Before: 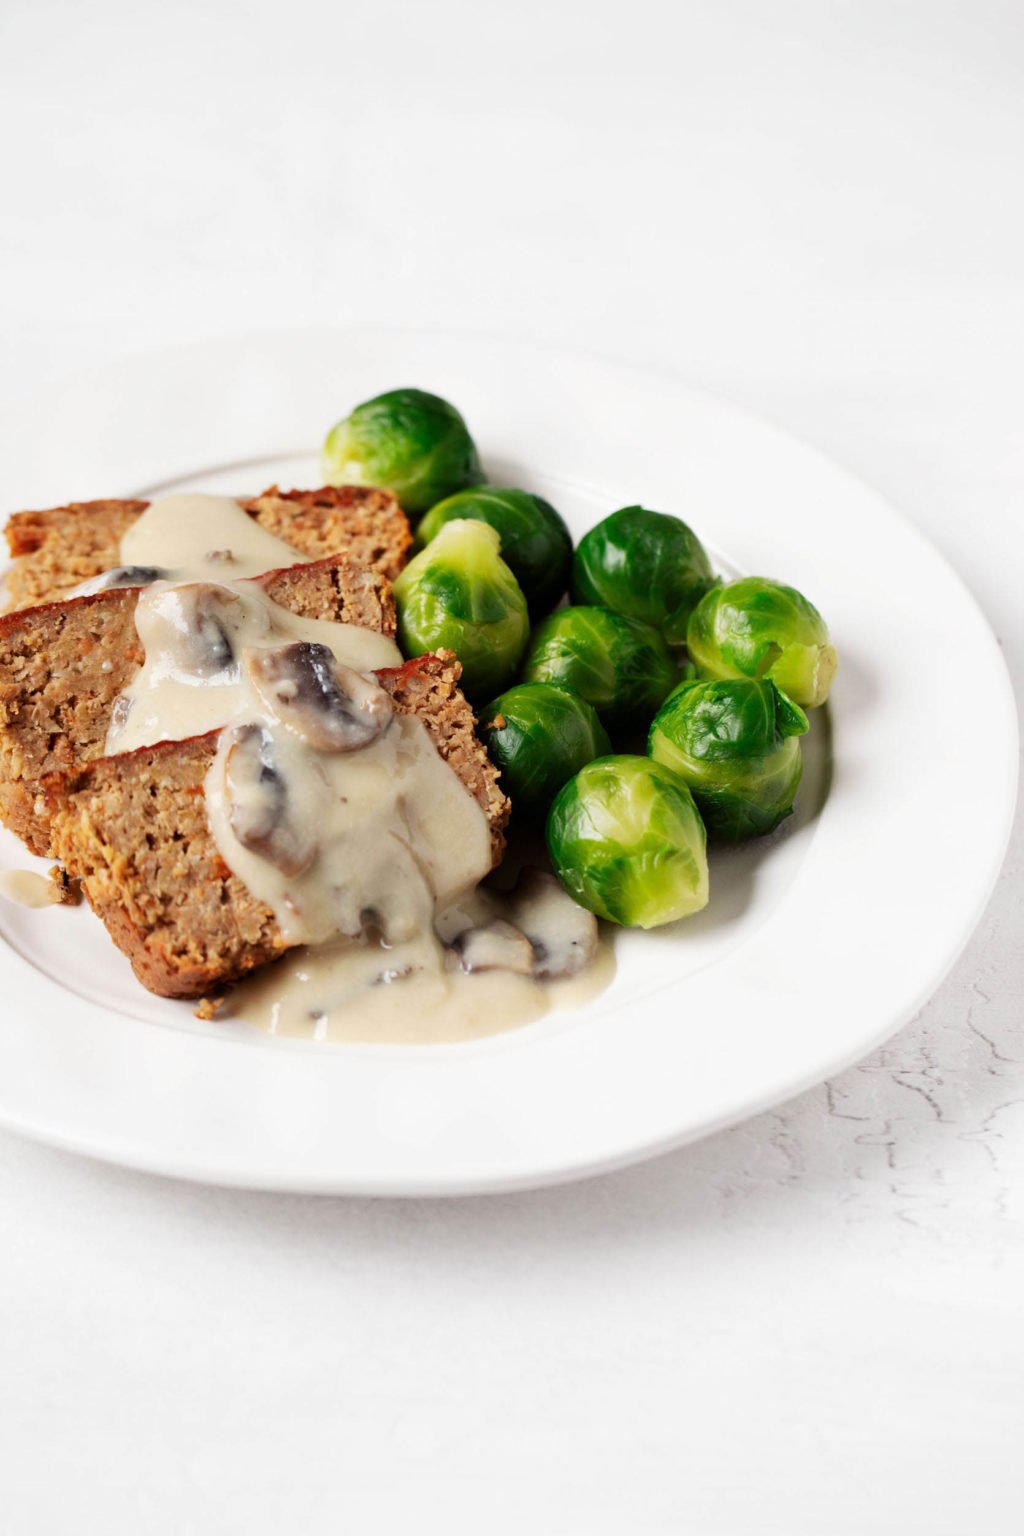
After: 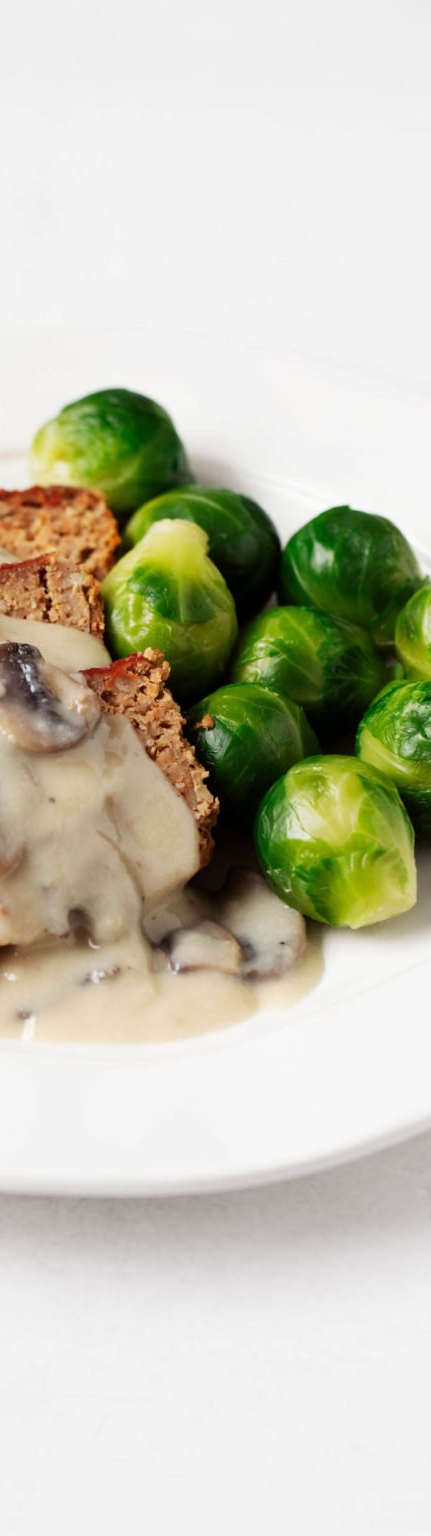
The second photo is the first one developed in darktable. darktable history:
crop: left 28.583%, right 29.231%
exposure: compensate highlight preservation false
